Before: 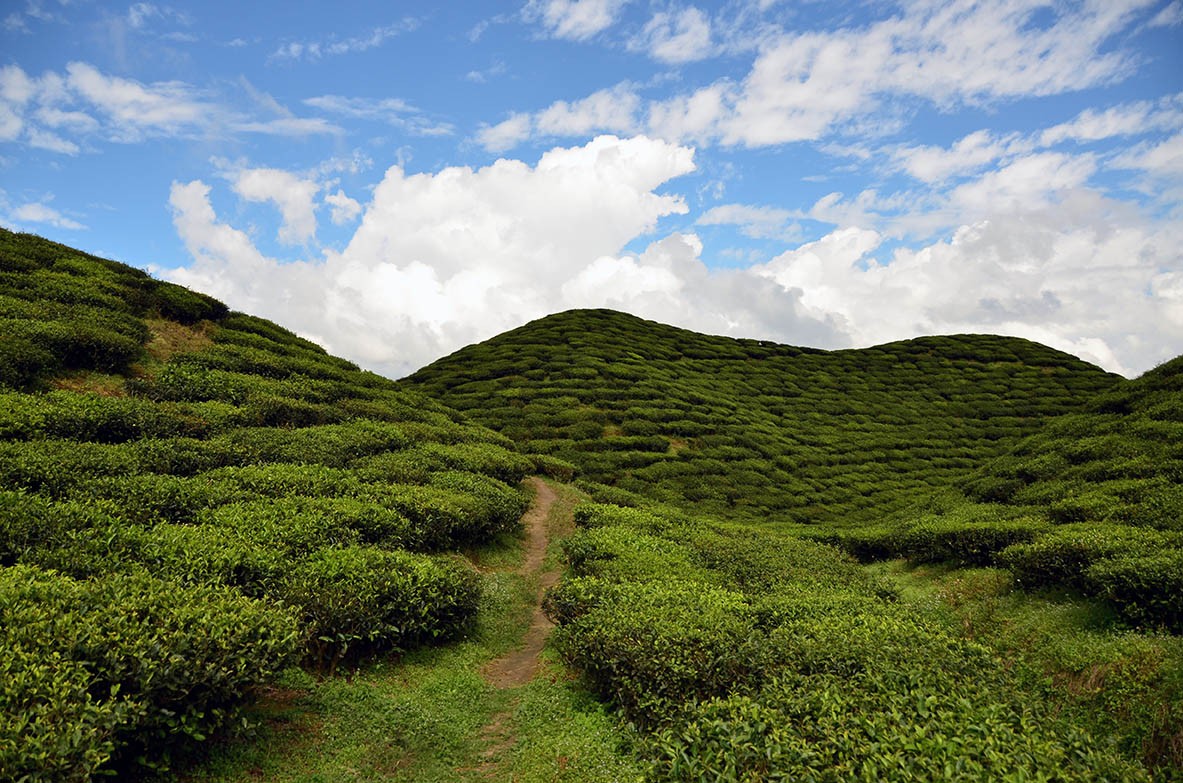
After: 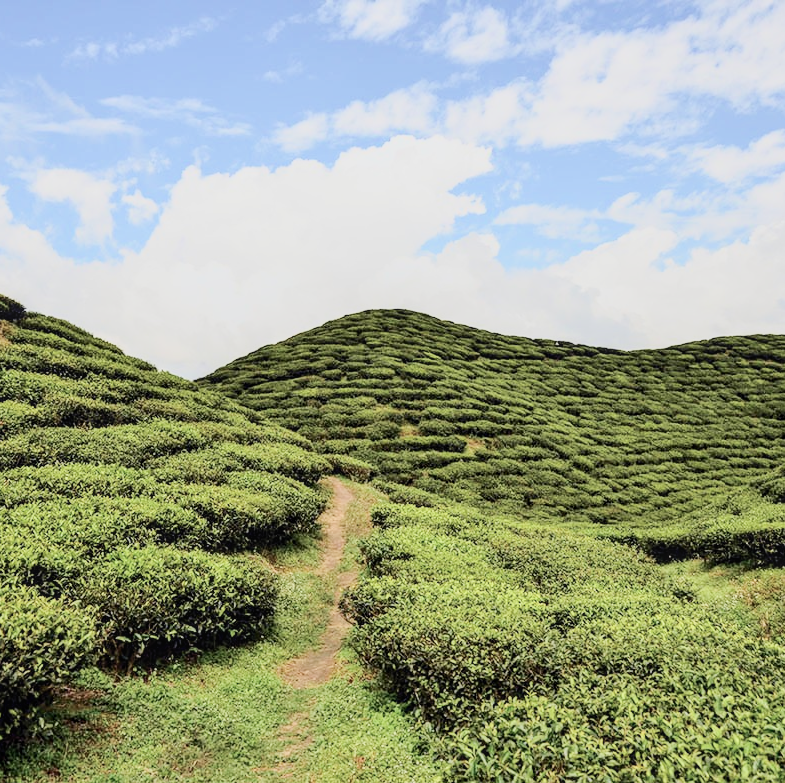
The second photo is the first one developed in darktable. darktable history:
filmic rgb: middle gray luminance 2.53%, black relative exposure -10.03 EV, white relative exposure 7 EV, threshold 5.99 EV, dynamic range scaling 9.33%, target black luminance 0%, hardness 3.18, latitude 44.24%, contrast 0.682, highlights saturation mix 5.6%, shadows ↔ highlights balance 14.36%, enable highlight reconstruction true
crop: left 17.233%, right 16.344%
local contrast: on, module defaults
tone curve: curves: ch0 [(0, 0.026) (0.146, 0.158) (0.272, 0.34) (0.434, 0.625) (0.676, 0.871) (0.994, 0.955)], color space Lab, independent channels, preserve colors none
exposure: black level correction 0, exposure 0.5 EV, compensate highlight preservation false
